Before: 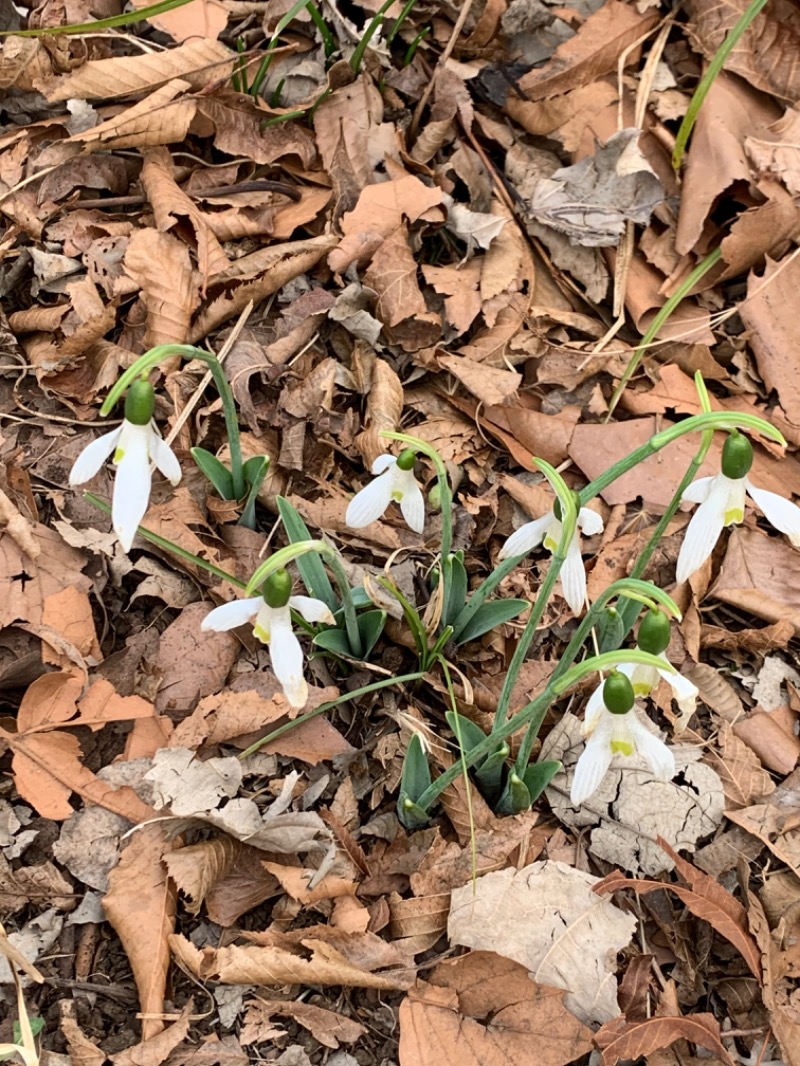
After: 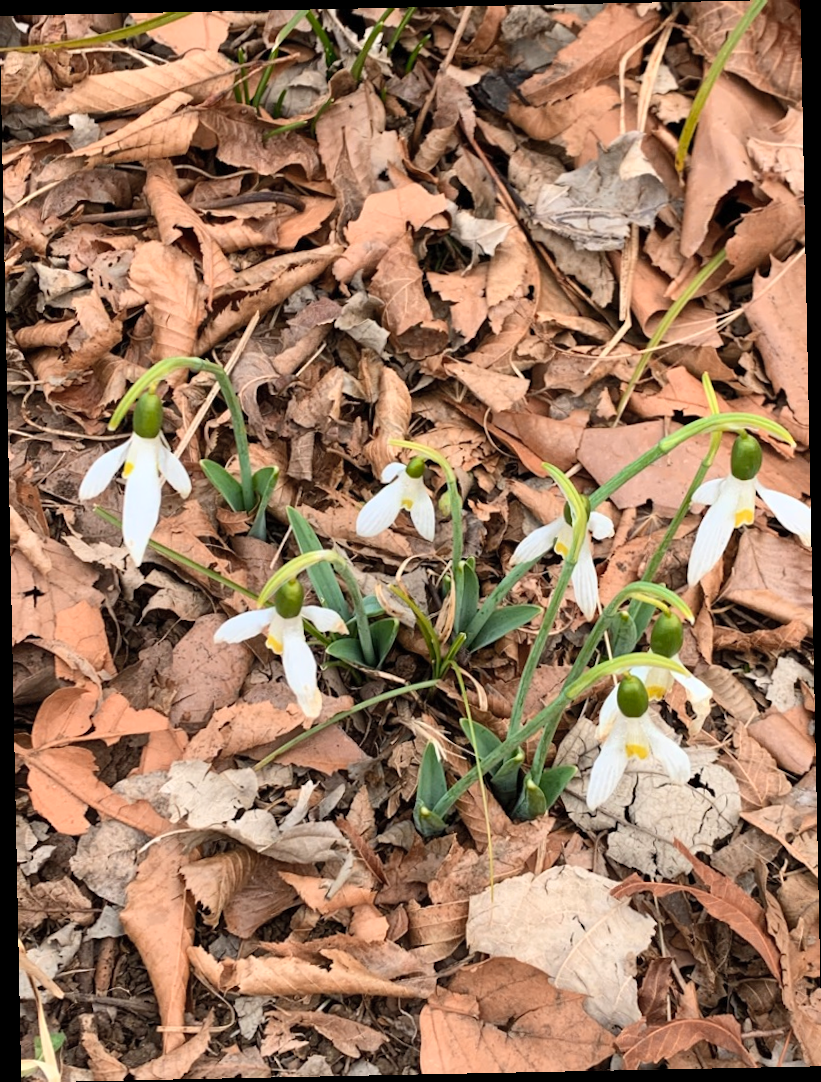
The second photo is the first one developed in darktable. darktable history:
contrast brightness saturation: contrast 0.07, brightness 0.08, saturation 0.18
color zones: curves: ch1 [(0, 0.455) (0.063, 0.455) (0.286, 0.495) (0.429, 0.5) (0.571, 0.5) (0.714, 0.5) (0.857, 0.5) (1, 0.455)]; ch2 [(0, 0.532) (0.063, 0.521) (0.233, 0.447) (0.429, 0.489) (0.571, 0.5) (0.714, 0.5) (0.857, 0.5) (1, 0.532)]
rotate and perspective: rotation -1.17°, automatic cropping off
